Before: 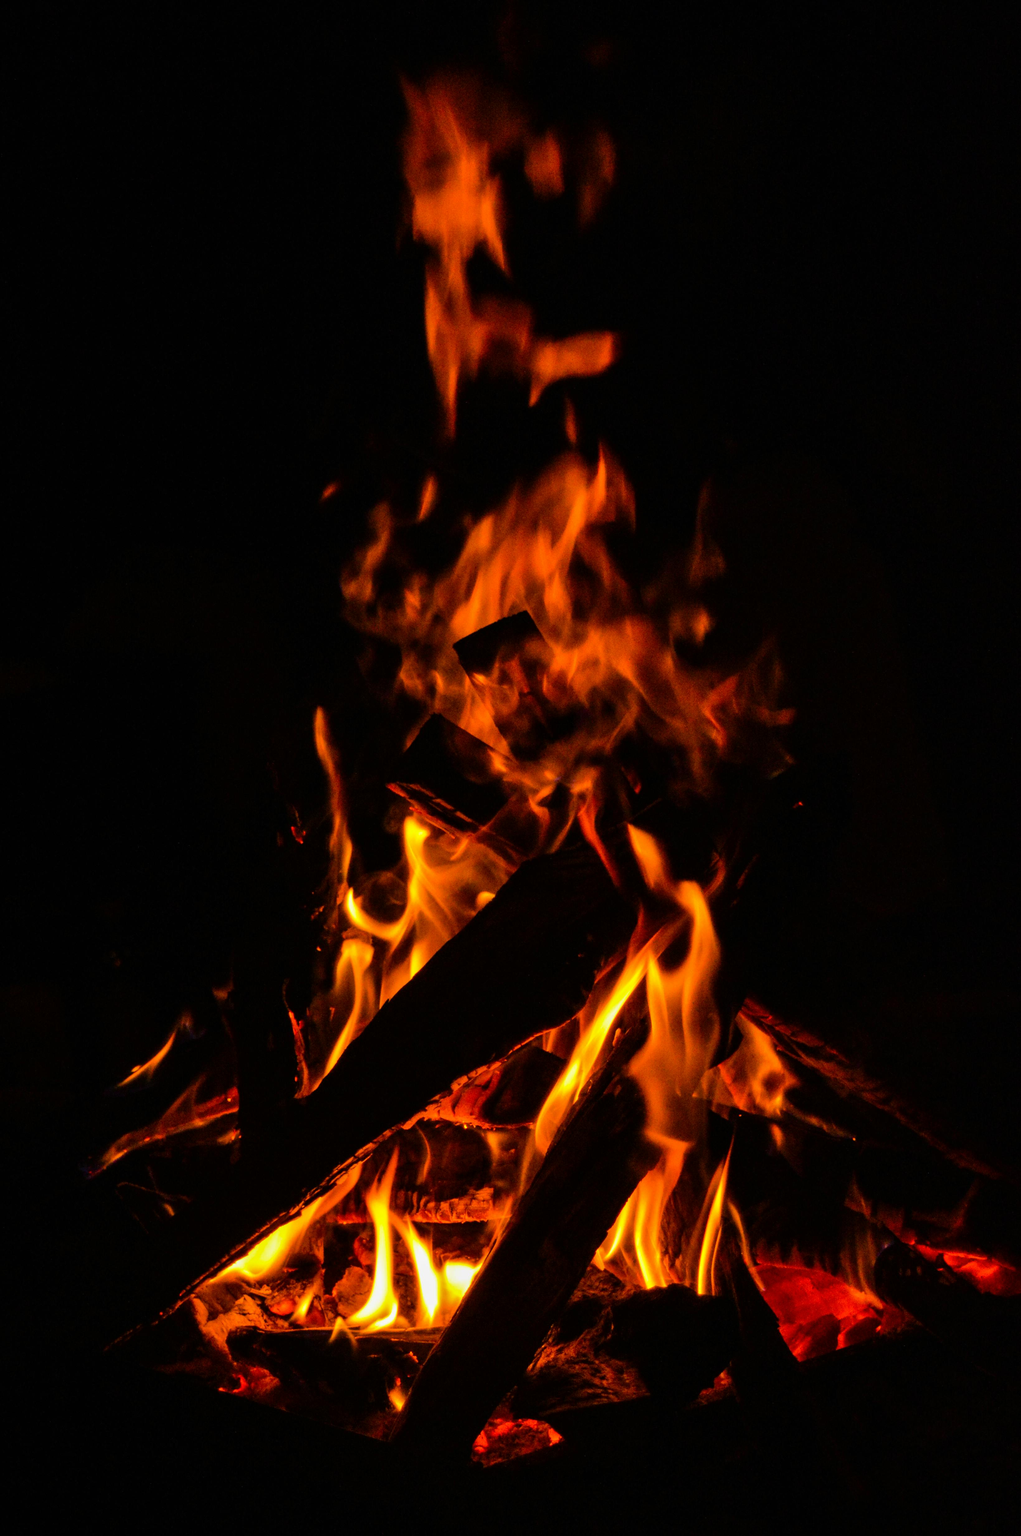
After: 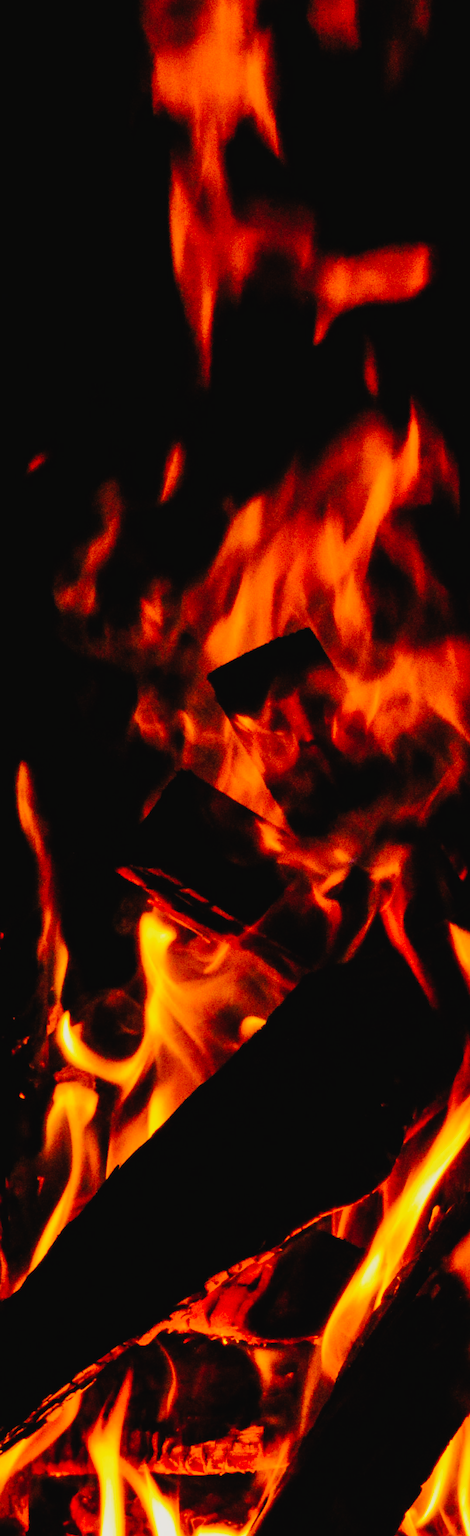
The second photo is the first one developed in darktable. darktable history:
tone curve: curves: ch0 [(0, 0.023) (0.103, 0.087) (0.295, 0.297) (0.445, 0.531) (0.553, 0.665) (0.735, 0.843) (0.994, 1)]; ch1 [(0, 0) (0.427, 0.346) (0.456, 0.426) (0.484, 0.483) (0.509, 0.514) (0.535, 0.56) (0.581, 0.632) (0.646, 0.715) (1, 1)]; ch2 [(0, 0) (0.369, 0.388) (0.449, 0.431) (0.501, 0.495) (0.533, 0.518) (0.572, 0.612) (0.677, 0.752) (1, 1)], preserve colors none
filmic rgb: black relative exposure -7.65 EV, white relative exposure 4.56 EV, hardness 3.61, iterations of high-quality reconstruction 10
crop and rotate: left 29.727%, top 10.22%, right 36.937%, bottom 17.467%
color correction: highlights b* 3.04
